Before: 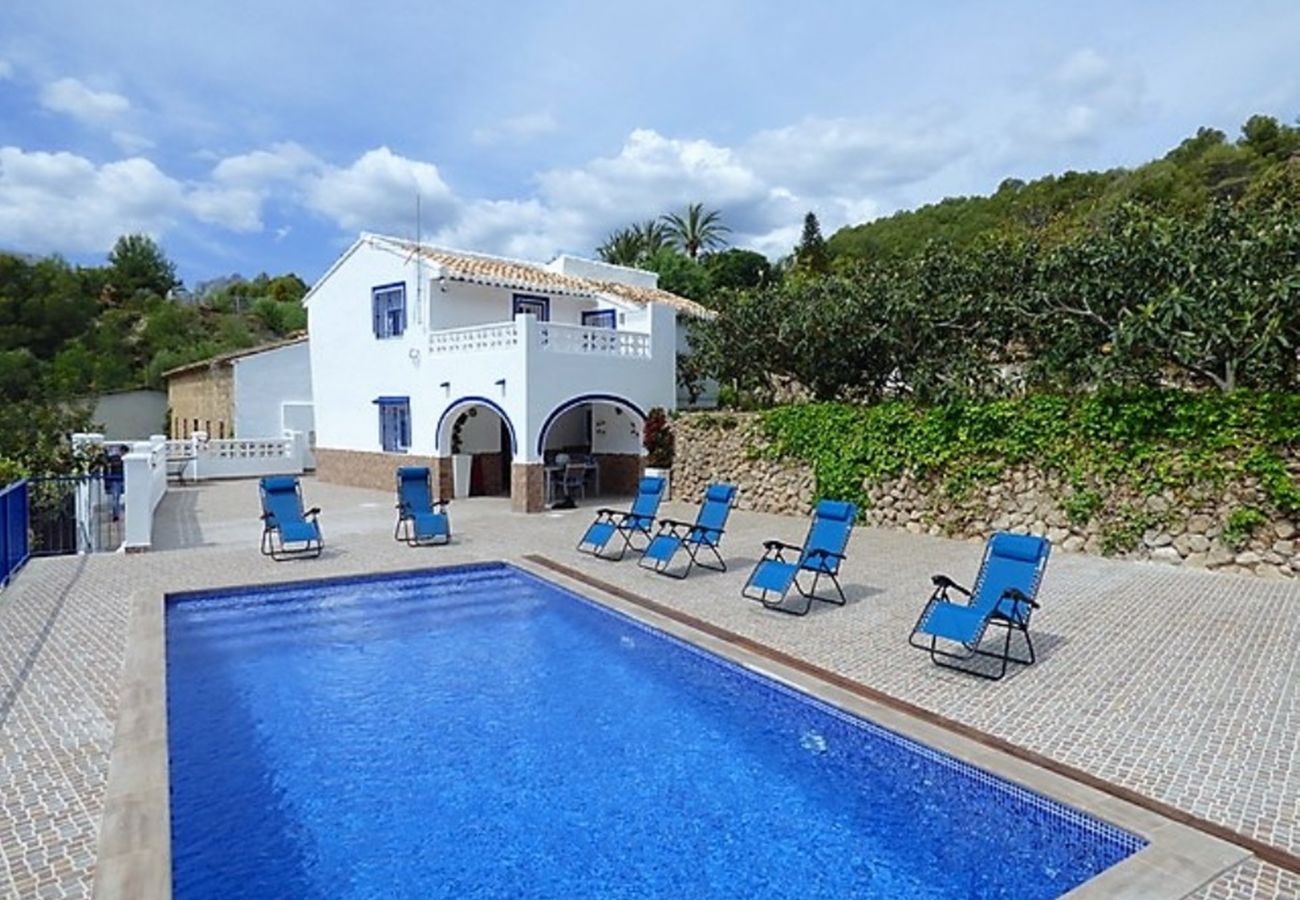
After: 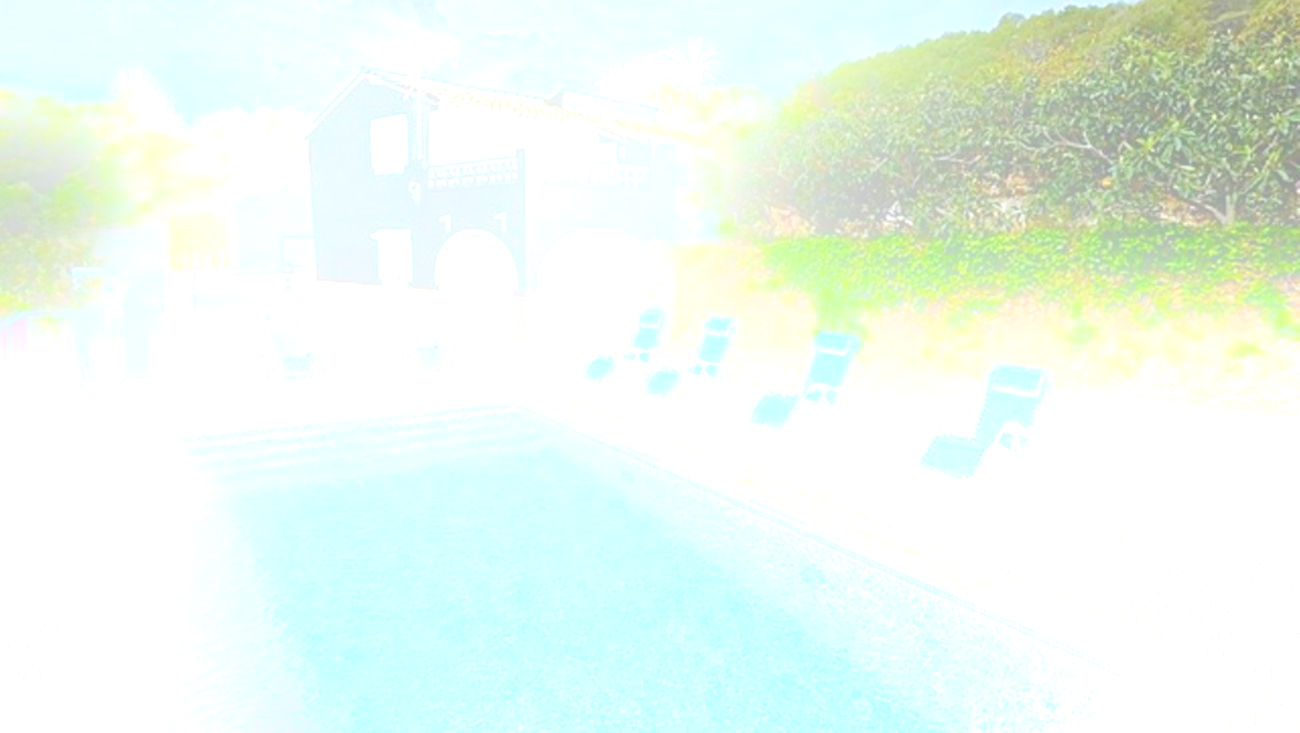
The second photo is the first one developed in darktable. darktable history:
crop and rotate: top 18.507%
bloom: size 25%, threshold 5%, strength 90%
exposure: exposure 0.375 EV, compensate highlight preservation false
